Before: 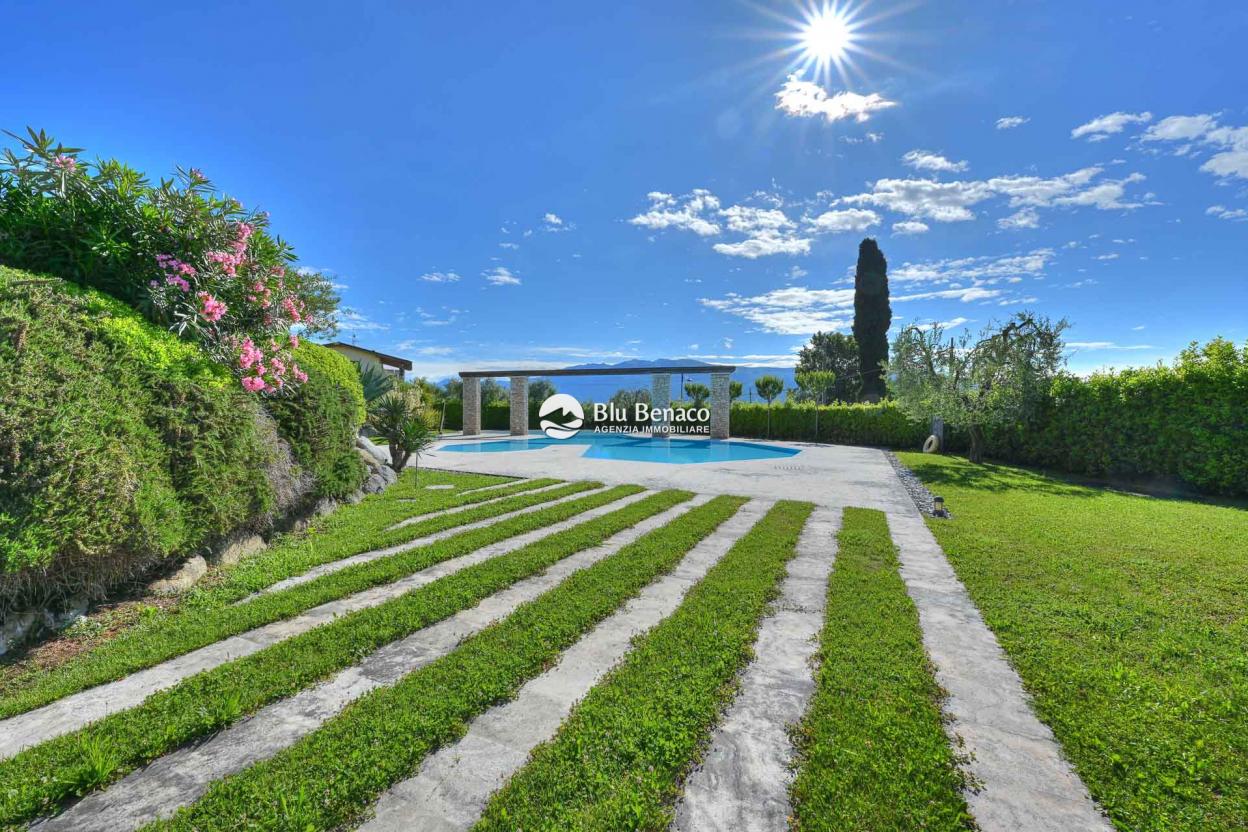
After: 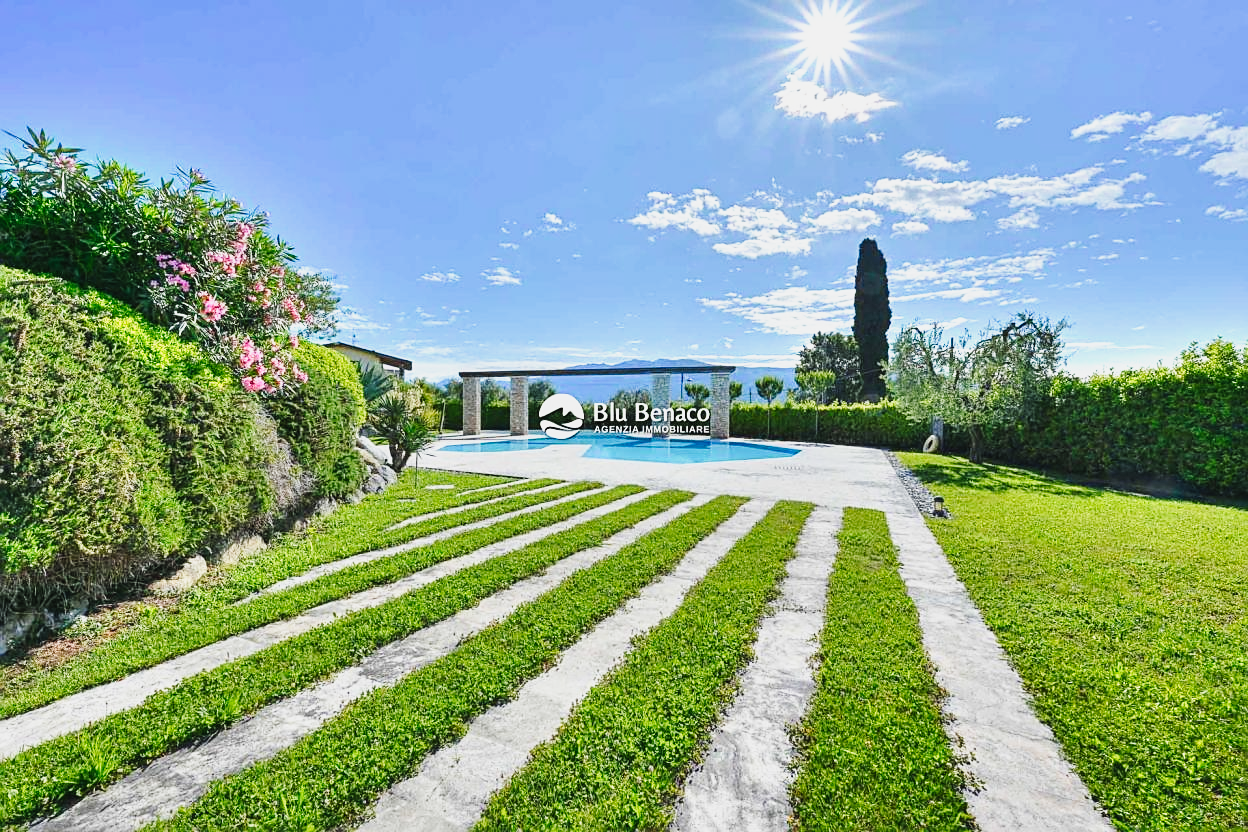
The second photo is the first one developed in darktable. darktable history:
tone equalizer: on, module defaults
sharpen: on, module defaults
tone curve: curves: ch0 [(0, 0.029) (0.087, 0.084) (0.227, 0.239) (0.46, 0.576) (0.657, 0.796) (0.861, 0.932) (0.997, 0.951)]; ch1 [(0, 0) (0.353, 0.344) (0.45, 0.46) (0.502, 0.494) (0.534, 0.523) (0.573, 0.576) (0.602, 0.631) (0.647, 0.669) (1, 1)]; ch2 [(0, 0) (0.333, 0.346) (0.385, 0.395) (0.44, 0.466) (0.5, 0.493) (0.521, 0.56) (0.553, 0.579) (0.573, 0.599) (0.667, 0.777) (1, 1)], preserve colors none
